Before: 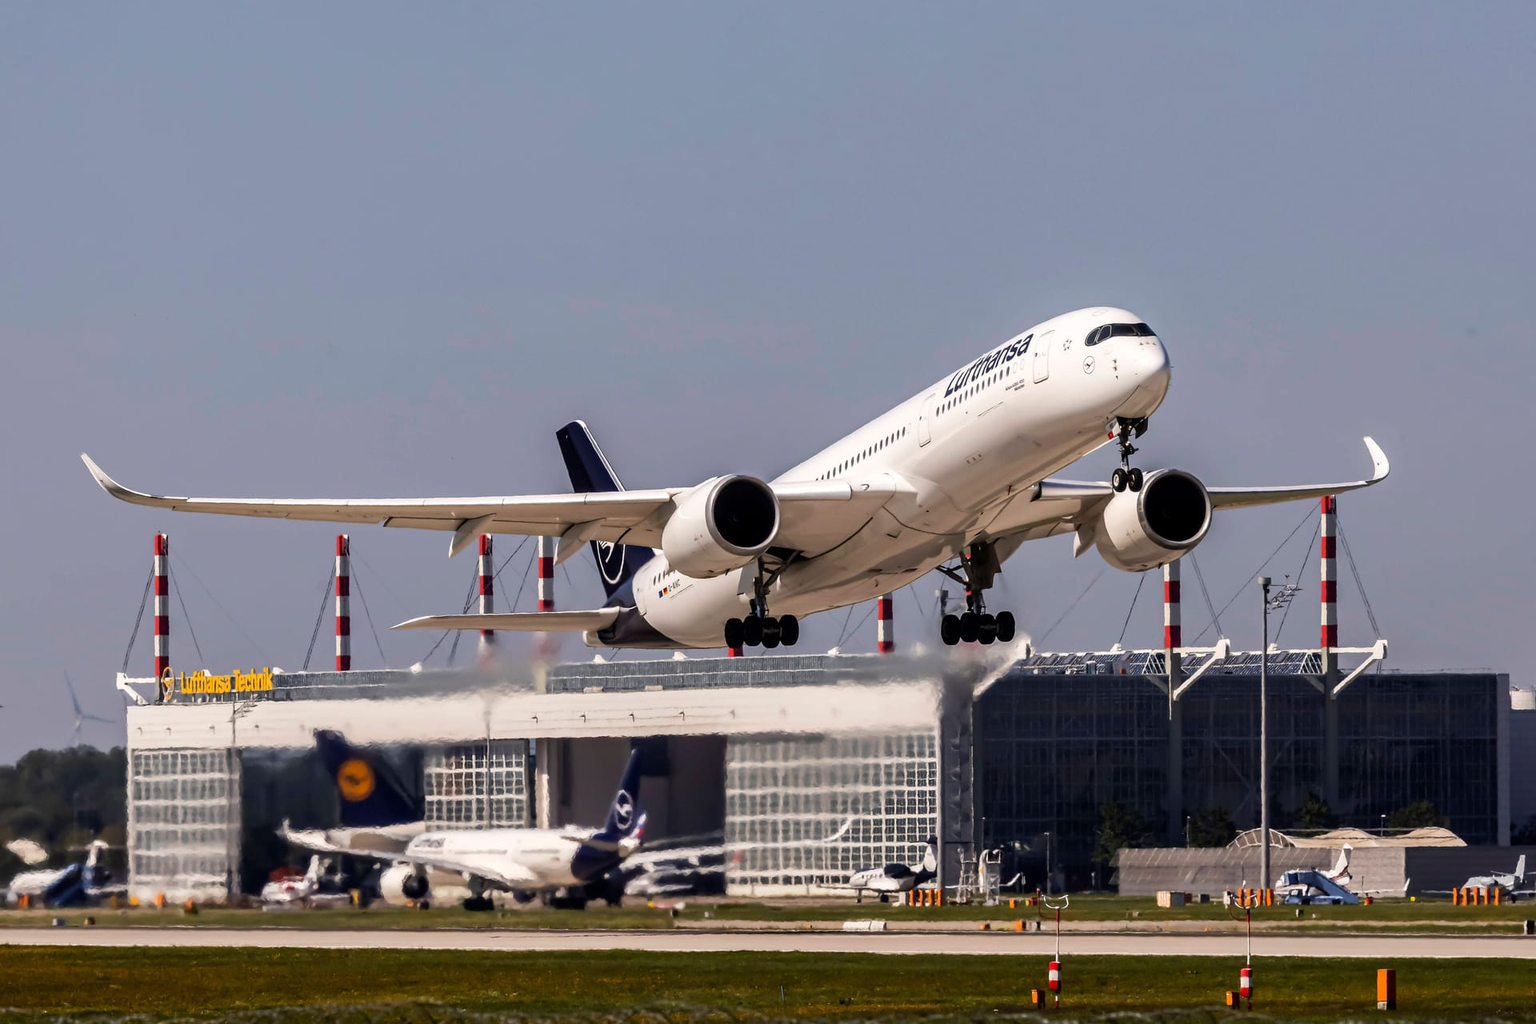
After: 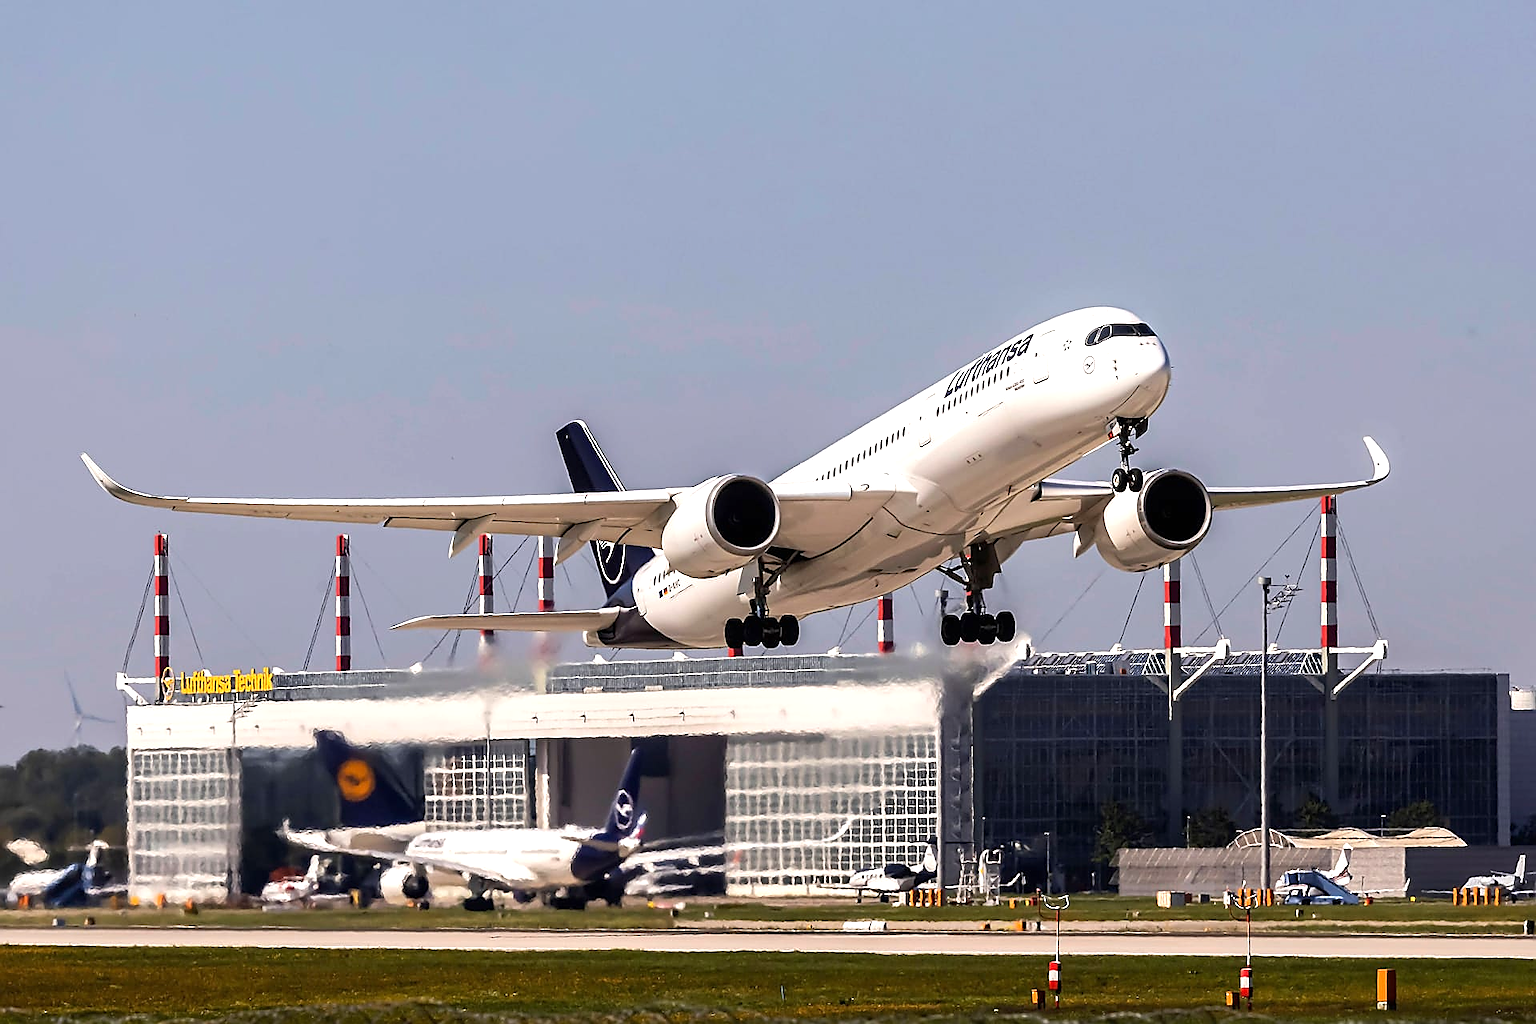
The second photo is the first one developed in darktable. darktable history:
sharpen: radius 1.385, amount 1.234, threshold 0.713
exposure: black level correction 0, exposure 0.499 EV, compensate exposure bias true, compensate highlight preservation false
